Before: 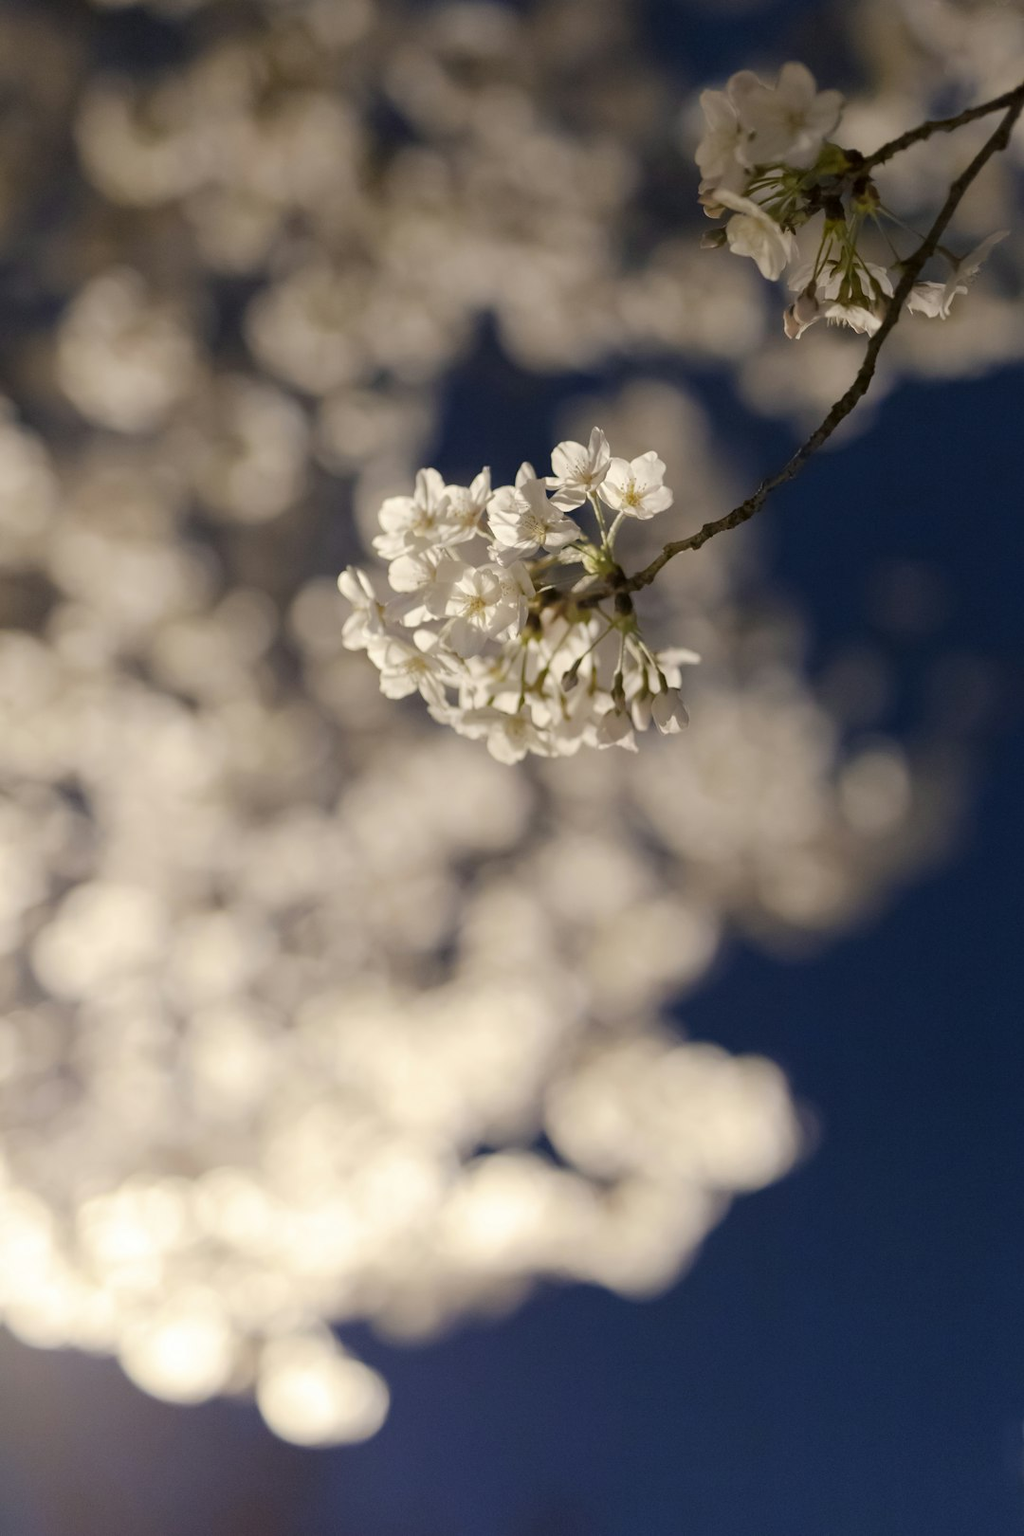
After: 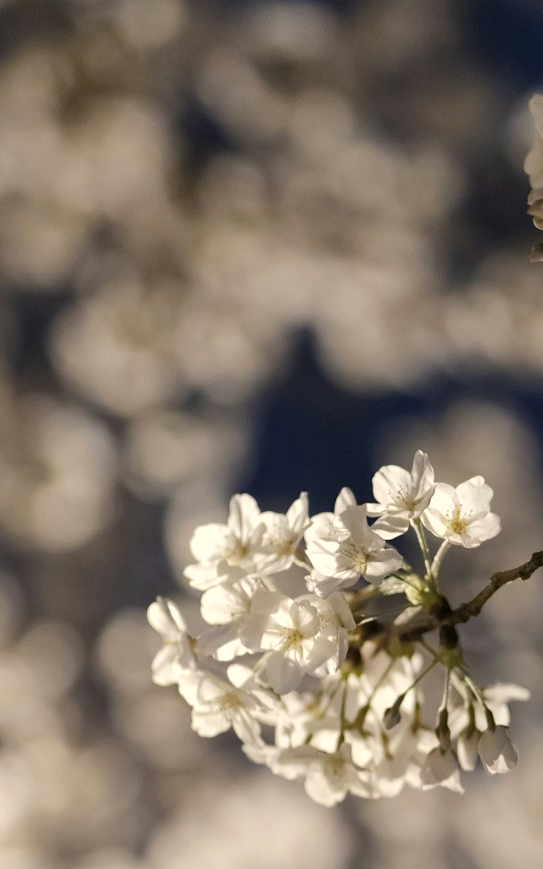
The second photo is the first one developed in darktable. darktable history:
crop: left 19.358%, right 30.338%, bottom 46.355%
tone equalizer: -8 EV -0.457 EV, -7 EV -0.404 EV, -6 EV -0.3 EV, -5 EV -0.184 EV, -3 EV 0.216 EV, -2 EV 0.32 EV, -1 EV 0.381 EV, +0 EV 0.413 EV, edges refinement/feathering 500, mask exposure compensation -1.57 EV, preserve details no
shadows and highlights: radius 267.41, soften with gaussian
